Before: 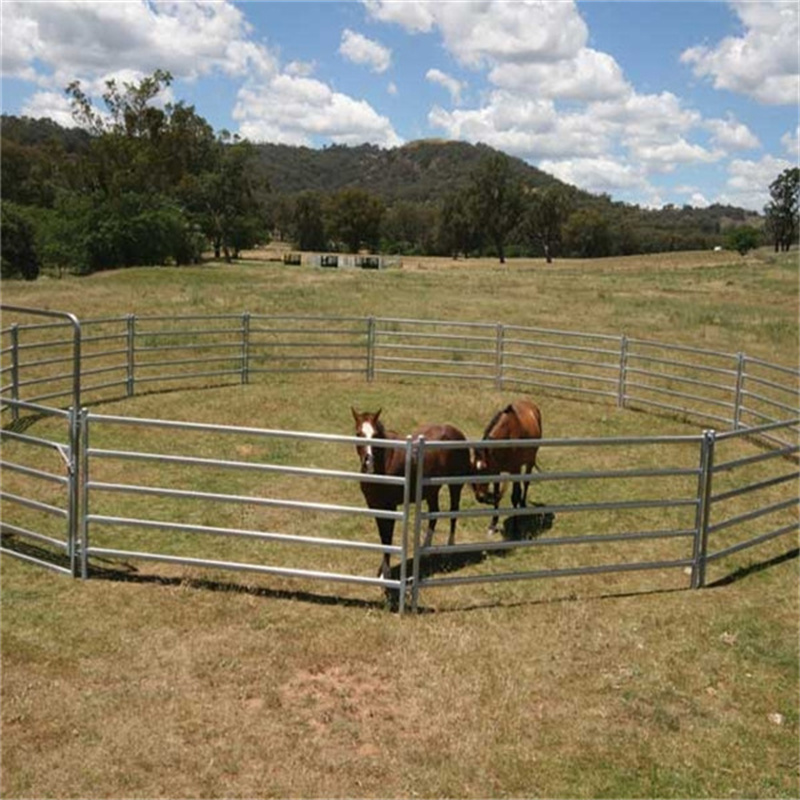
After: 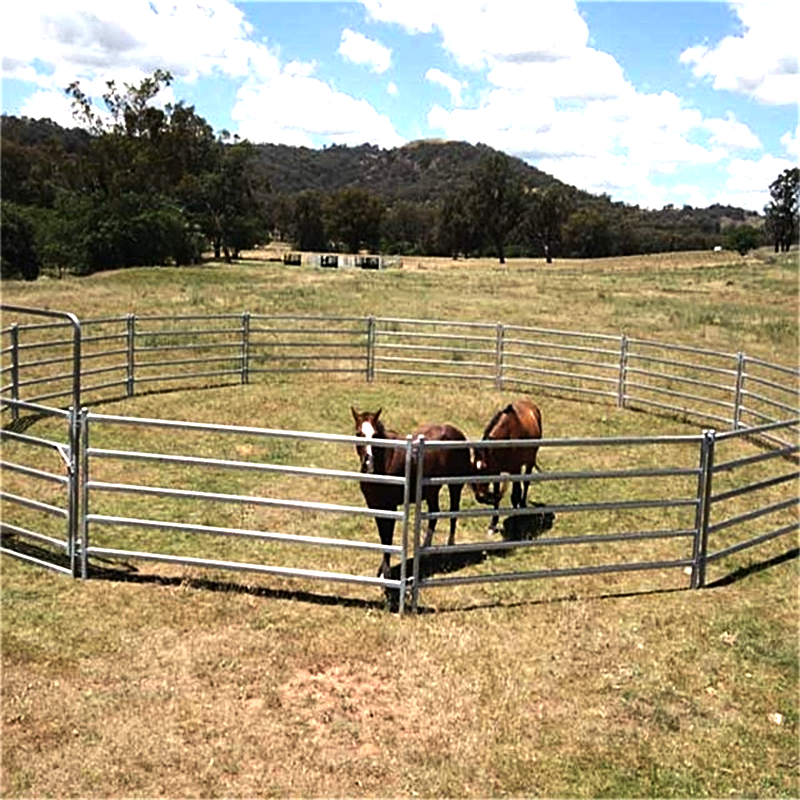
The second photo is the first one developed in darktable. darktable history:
tone equalizer: -8 EV -0.75 EV, -7 EV -0.7 EV, -6 EV -0.6 EV, -5 EV -0.4 EV, -3 EV 0.4 EV, -2 EV 0.6 EV, -1 EV 0.7 EV, +0 EV 0.75 EV, edges refinement/feathering 500, mask exposure compensation -1.57 EV, preserve details no
color balance: gamma [0.9, 0.988, 0.975, 1.025], gain [1.05, 1, 1, 1]
sharpen: on, module defaults
exposure: exposure 0.3 EV, compensate highlight preservation false
